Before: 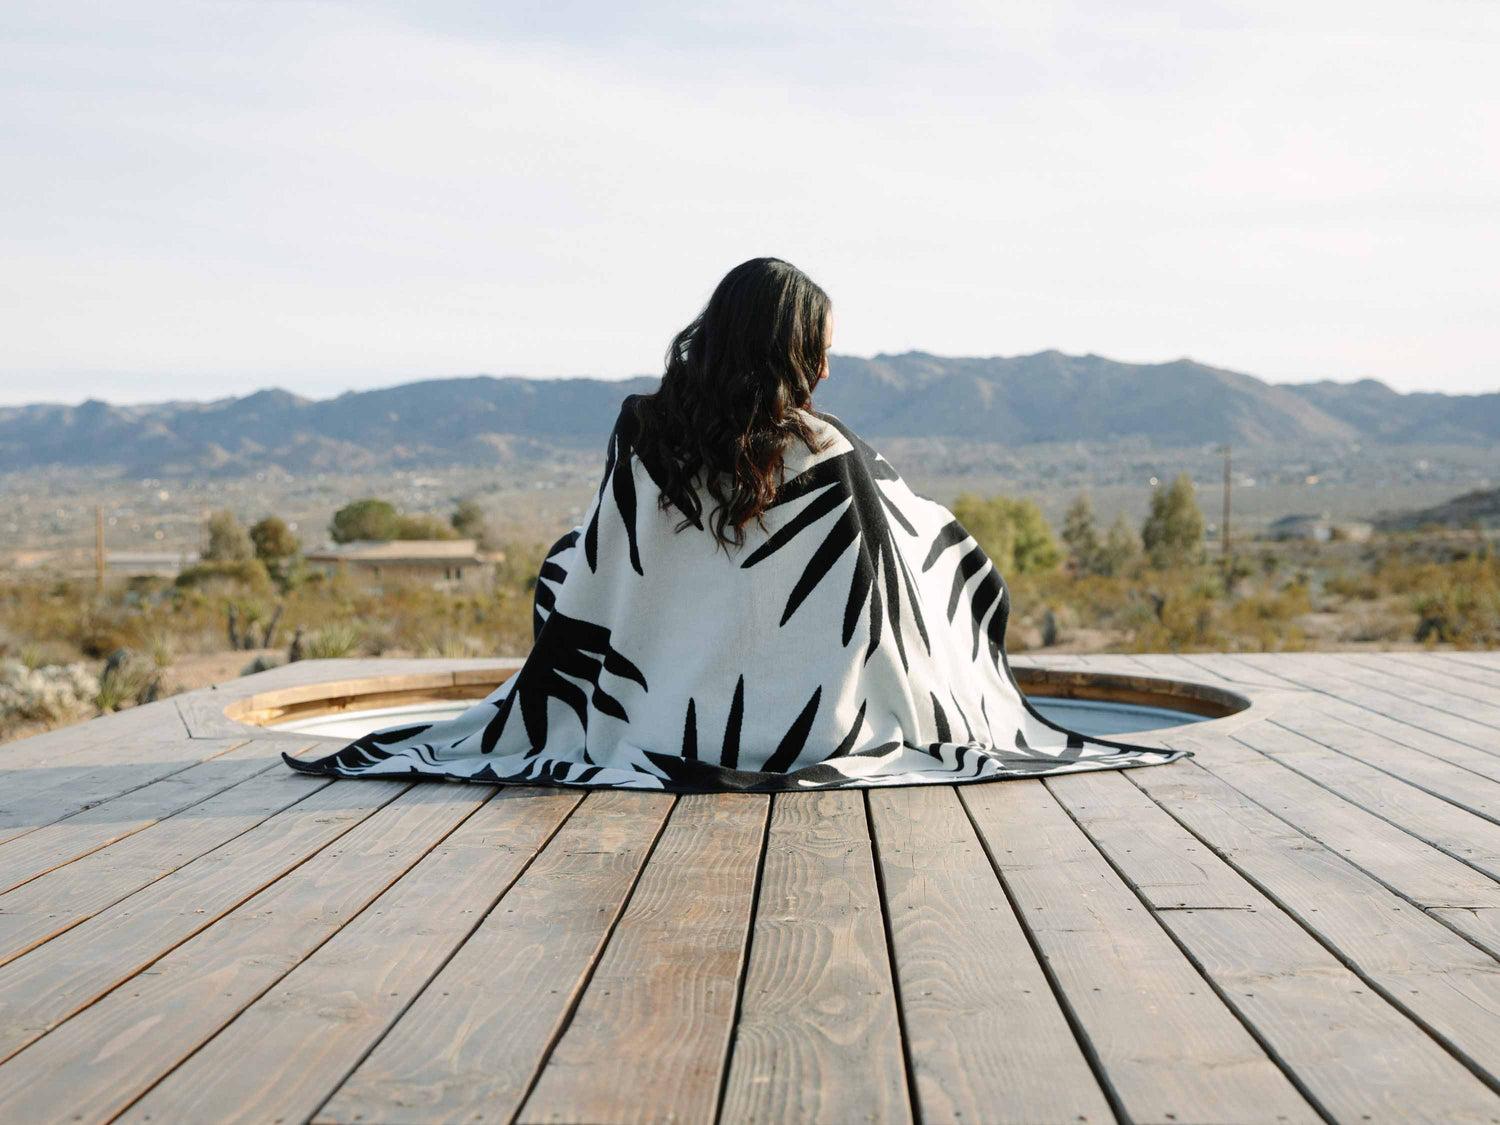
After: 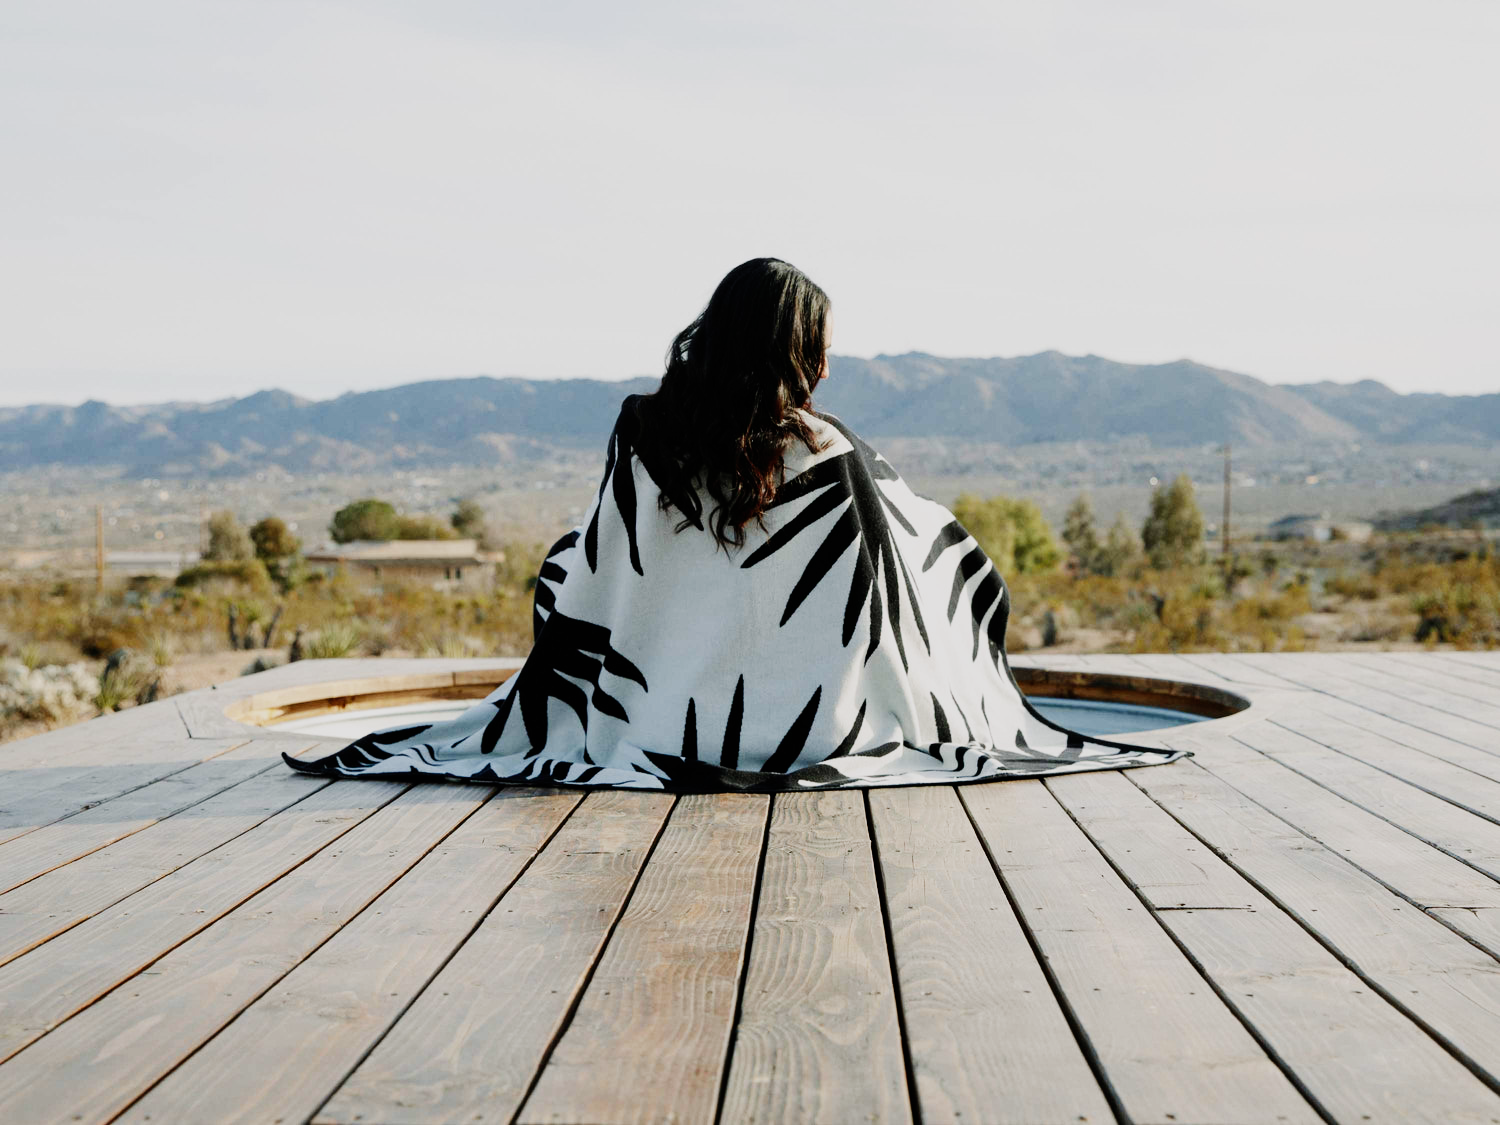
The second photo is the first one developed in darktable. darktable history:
sigmoid: contrast 1.7, skew -0.2, preserve hue 0%, red attenuation 0.1, red rotation 0.035, green attenuation 0.1, green rotation -0.017, blue attenuation 0.15, blue rotation -0.052, base primaries Rec2020
exposure: compensate highlight preservation false
